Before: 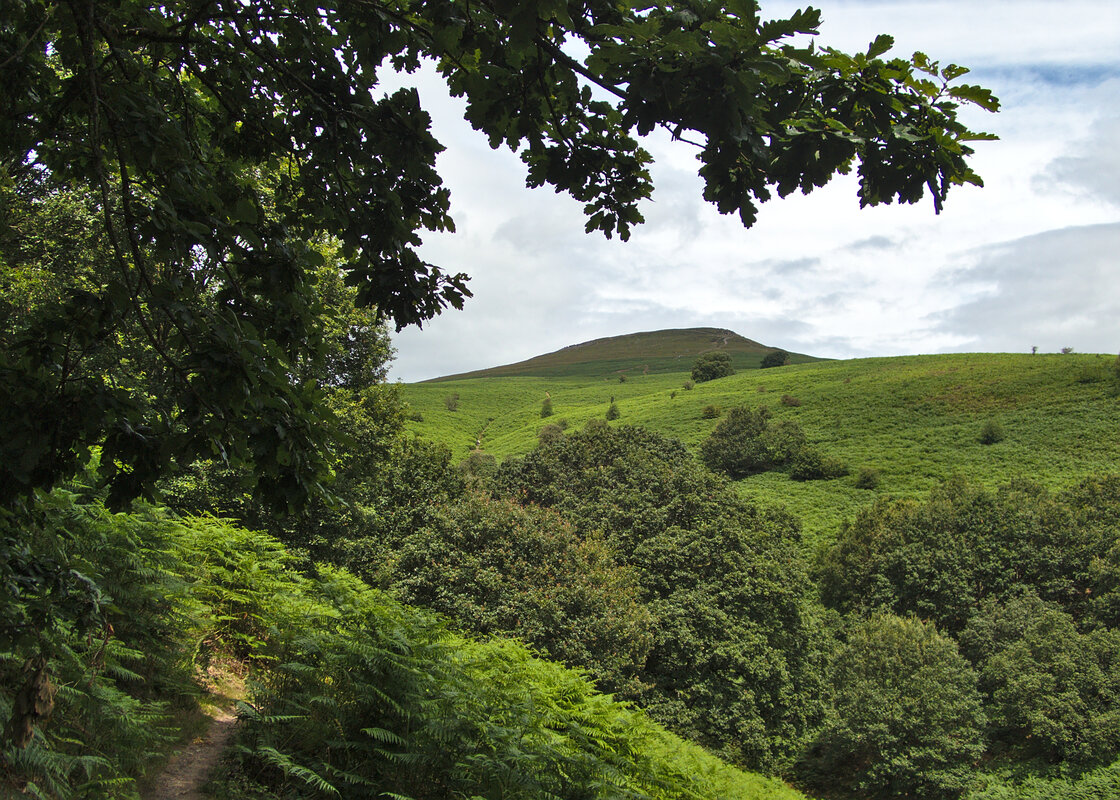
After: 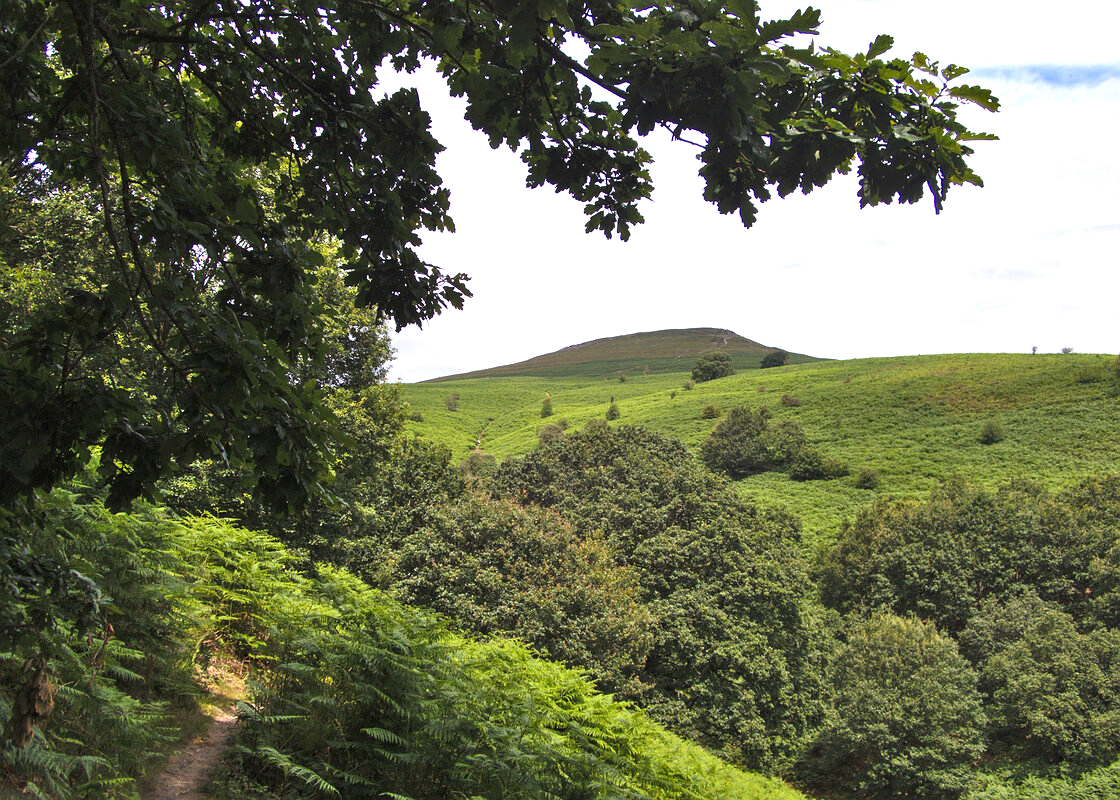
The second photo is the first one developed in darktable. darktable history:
white balance: red 1.05, blue 1.072
exposure: exposure 0.6 EV, compensate highlight preservation false
